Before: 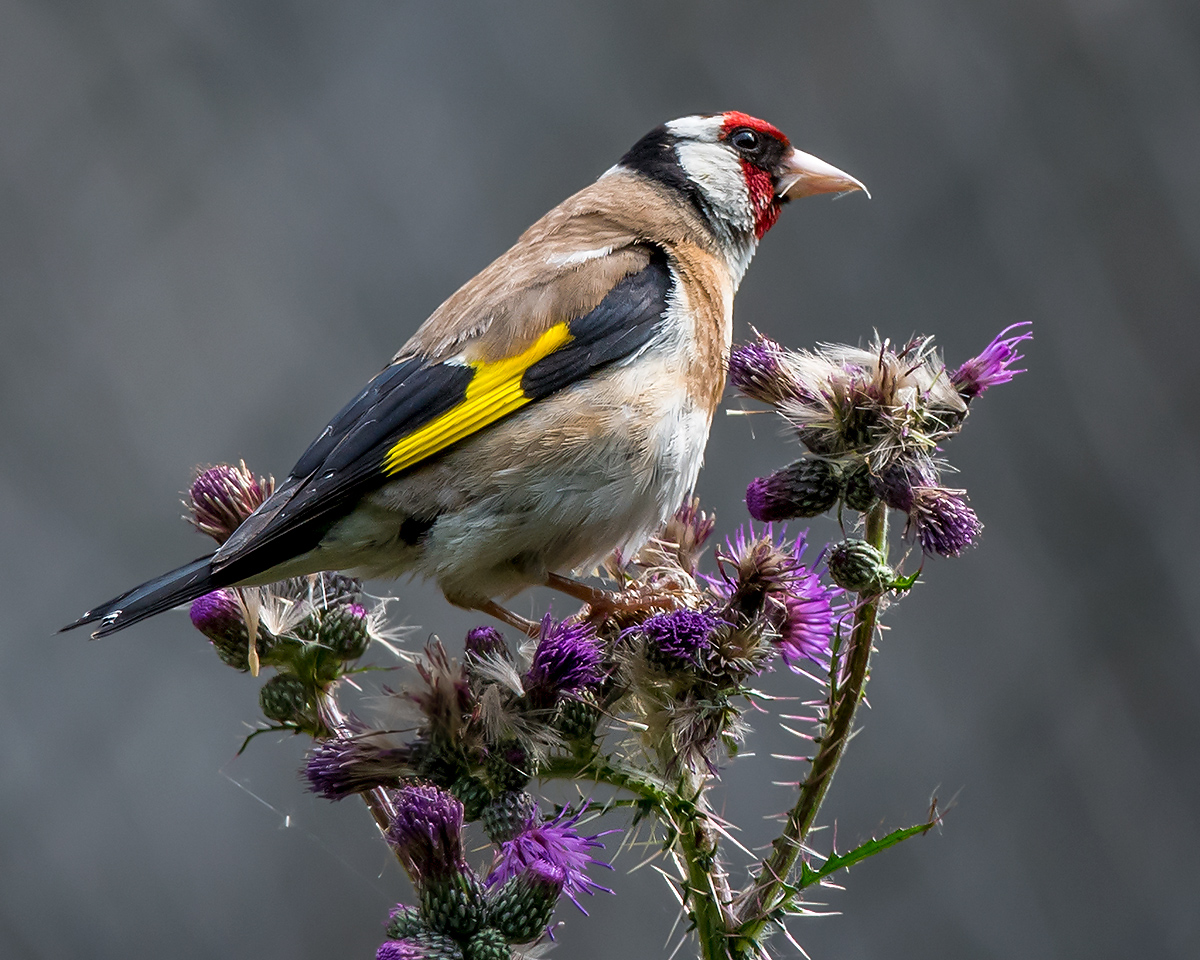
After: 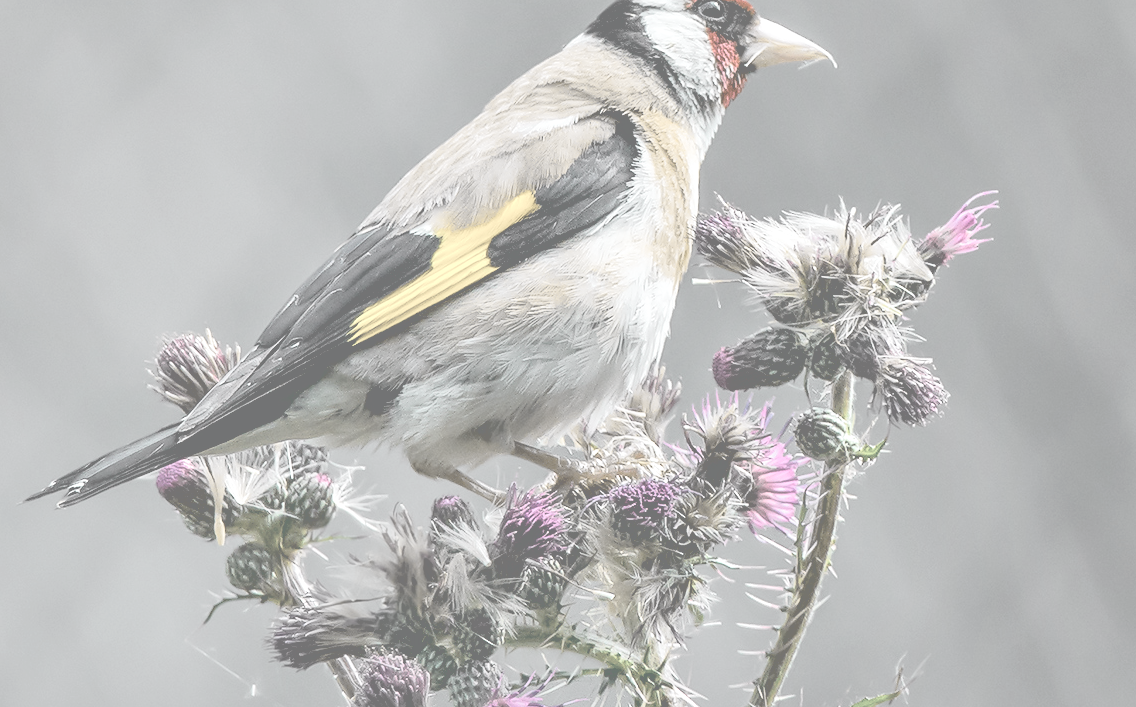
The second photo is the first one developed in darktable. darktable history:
crop and rotate: left 2.865%, top 13.671%, right 2.421%, bottom 12.666%
contrast brightness saturation: contrast -0.333, brightness 0.755, saturation -0.783
color zones: curves: ch0 [(0, 0.5) (0.143, 0.5) (0.286, 0.5) (0.429, 0.5) (0.62, 0.489) (0.714, 0.445) (0.844, 0.496) (1, 0.5)]; ch1 [(0, 0.5) (0.143, 0.5) (0.286, 0.5) (0.429, 0.5) (0.571, 0.5) (0.714, 0.523) (0.857, 0.5) (1, 0.5)]
exposure: black level correction 0, exposure 1.105 EV, compensate highlight preservation false
tone curve: curves: ch0 [(0, 0) (0.058, 0.037) (0.214, 0.183) (0.304, 0.288) (0.561, 0.554) (0.687, 0.677) (0.768, 0.768) (0.858, 0.861) (0.987, 0.945)]; ch1 [(0, 0) (0.172, 0.123) (0.312, 0.296) (0.432, 0.448) (0.471, 0.469) (0.502, 0.5) (0.521, 0.505) (0.565, 0.569) (0.663, 0.663) (0.703, 0.721) (0.857, 0.917) (1, 1)]; ch2 [(0, 0) (0.411, 0.424) (0.485, 0.497) (0.502, 0.5) (0.517, 0.511) (0.556, 0.562) (0.626, 0.594) (0.709, 0.661) (1, 1)], color space Lab, independent channels, preserve colors none
contrast equalizer: y [[0.6 ×6], [0.55 ×6], [0 ×6], [0 ×6], [0 ×6]]
velvia: strength 15.24%
